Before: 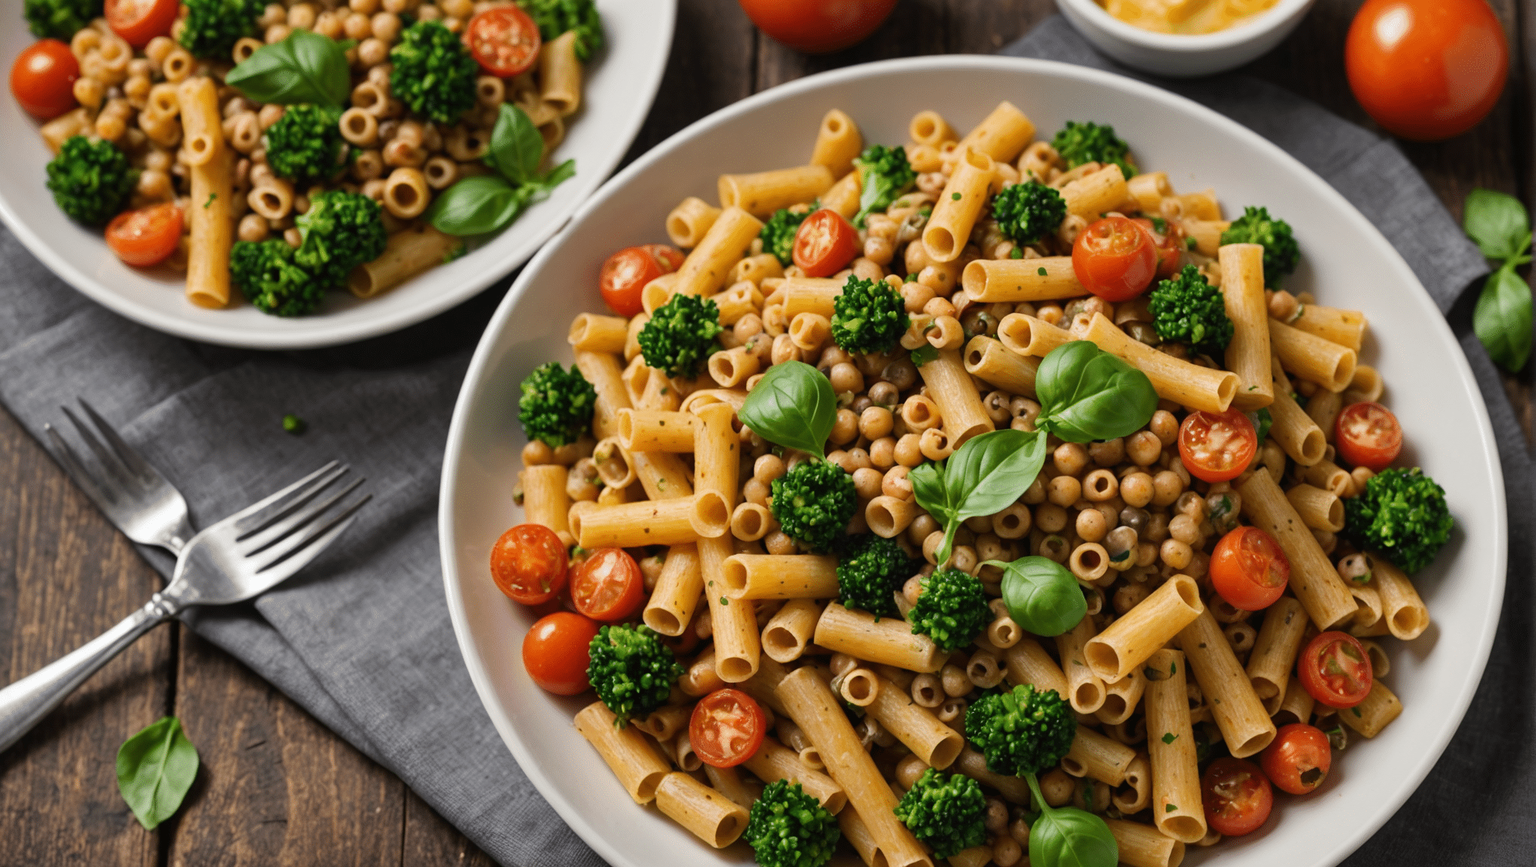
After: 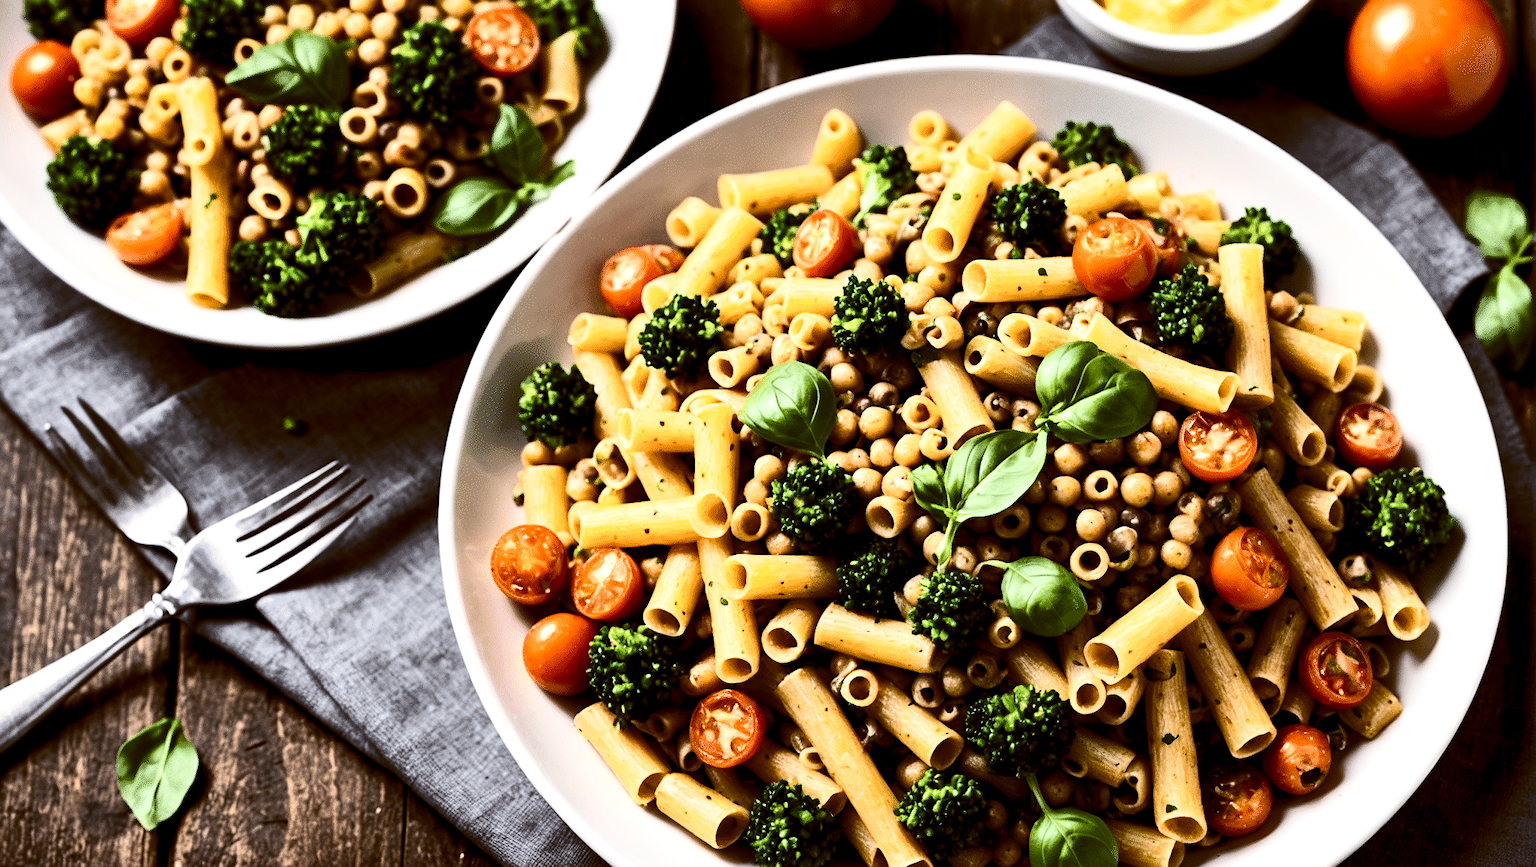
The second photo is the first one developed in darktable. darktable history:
color balance: lift [1, 1.015, 1.004, 0.985], gamma [1, 0.958, 0.971, 1.042], gain [1, 0.956, 0.977, 1.044]
tone equalizer: -8 EV -0.75 EV, -7 EV -0.7 EV, -6 EV -0.6 EV, -5 EV -0.4 EV, -3 EV 0.4 EV, -2 EV 0.6 EV, -1 EV 0.7 EV, +0 EV 0.75 EV, edges refinement/feathering 500, mask exposure compensation -1.57 EV, preserve details no
contrast brightness saturation: contrast 0.39, brightness 0.1
sharpen: amount 0.2
levels: levels [0.026, 0.507, 0.987]
